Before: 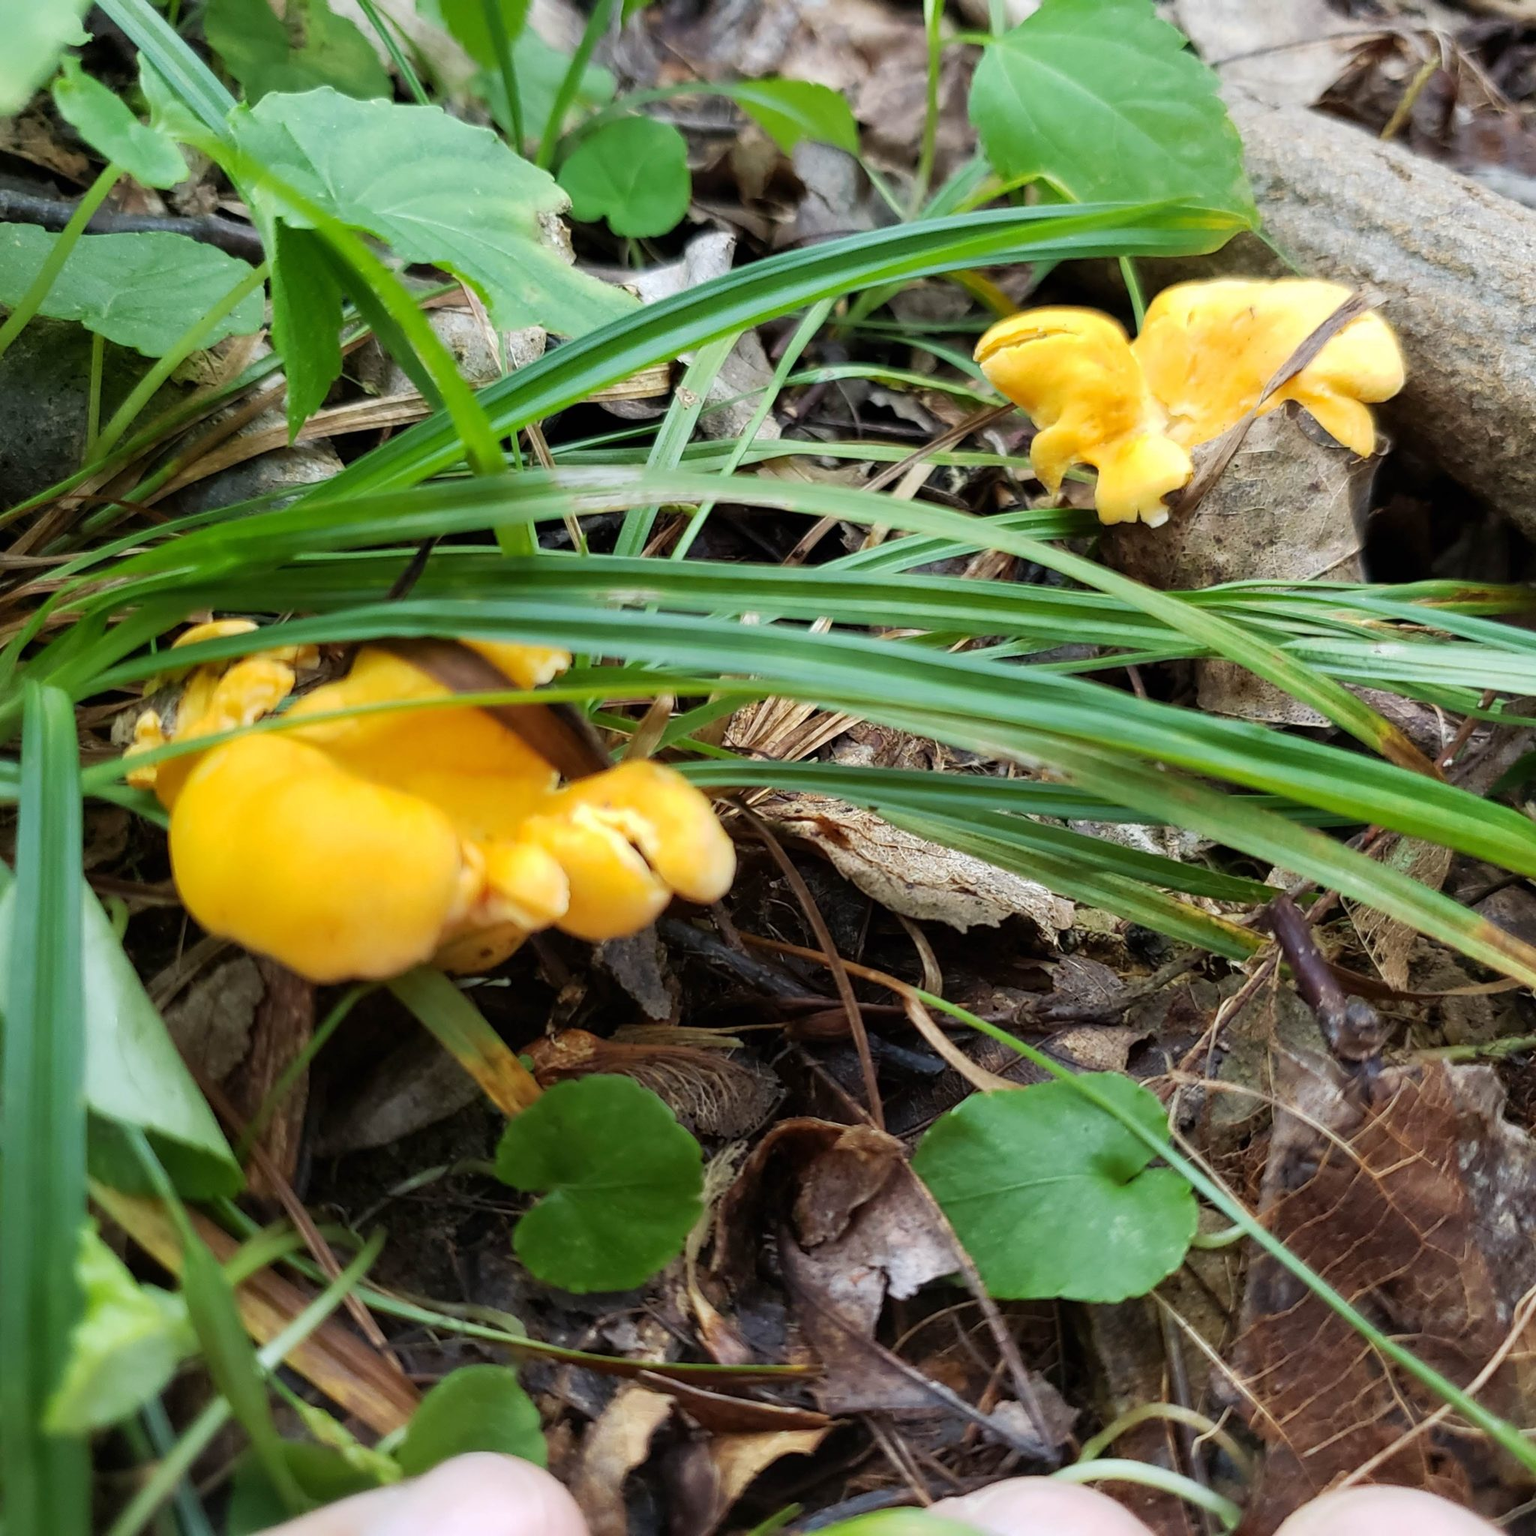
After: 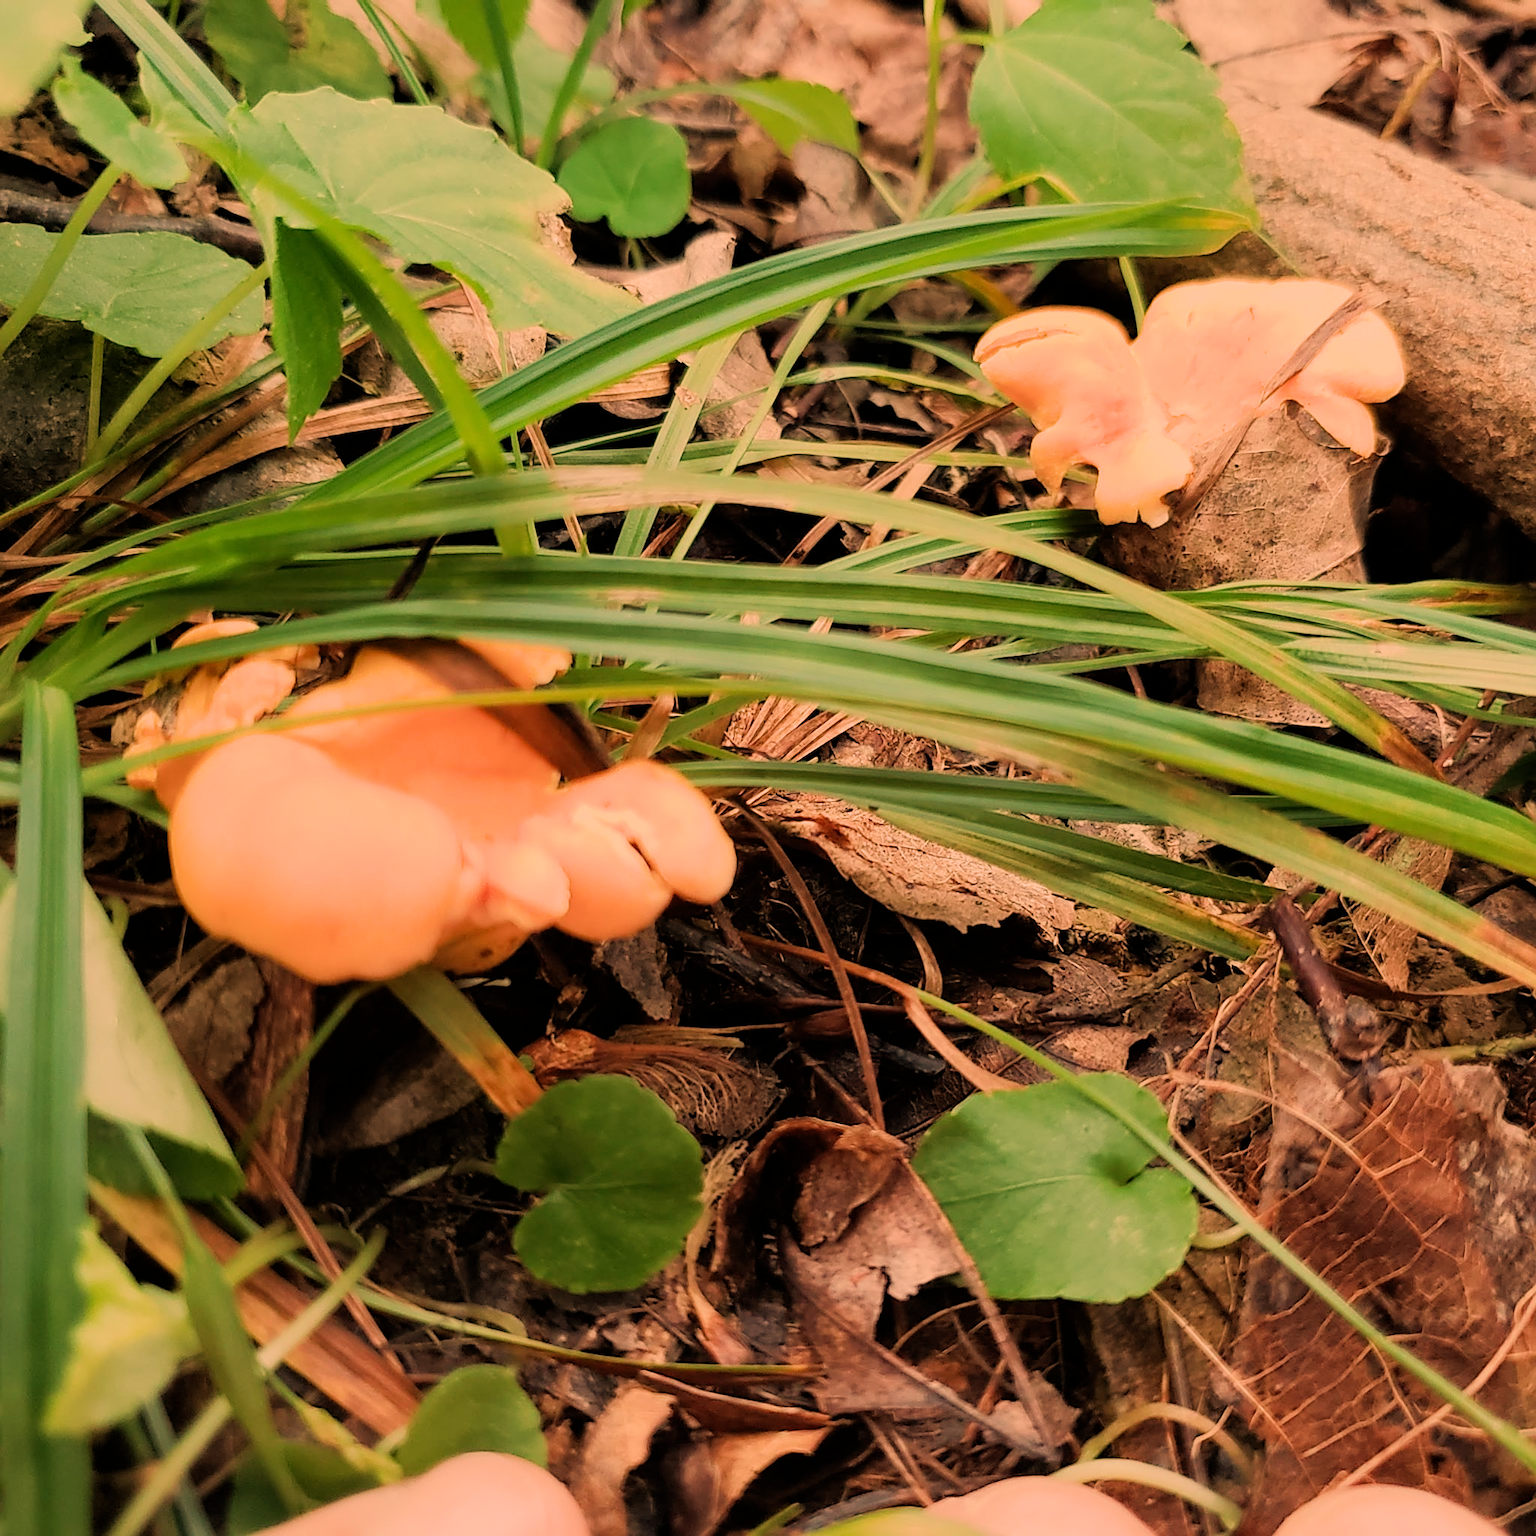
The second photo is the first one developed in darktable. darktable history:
white balance: red 1.467, blue 0.684
filmic rgb: black relative exposure -7.65 EV, white relative exposure 4.56 EV, hardness 3.61
sharpen: on, module defaults
